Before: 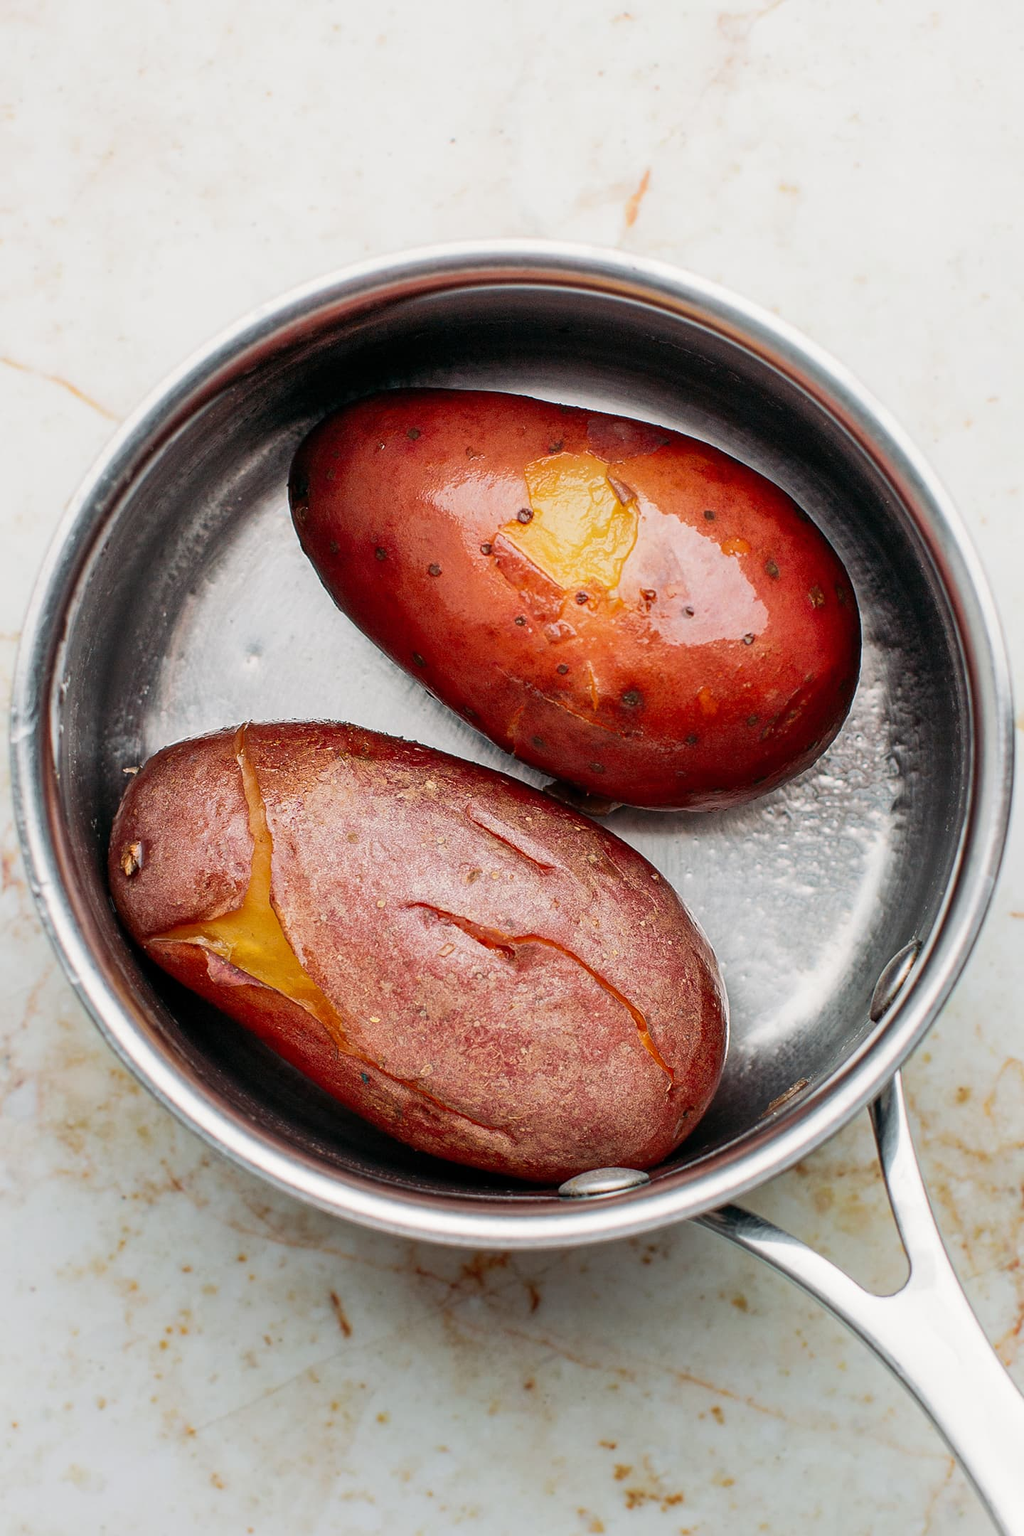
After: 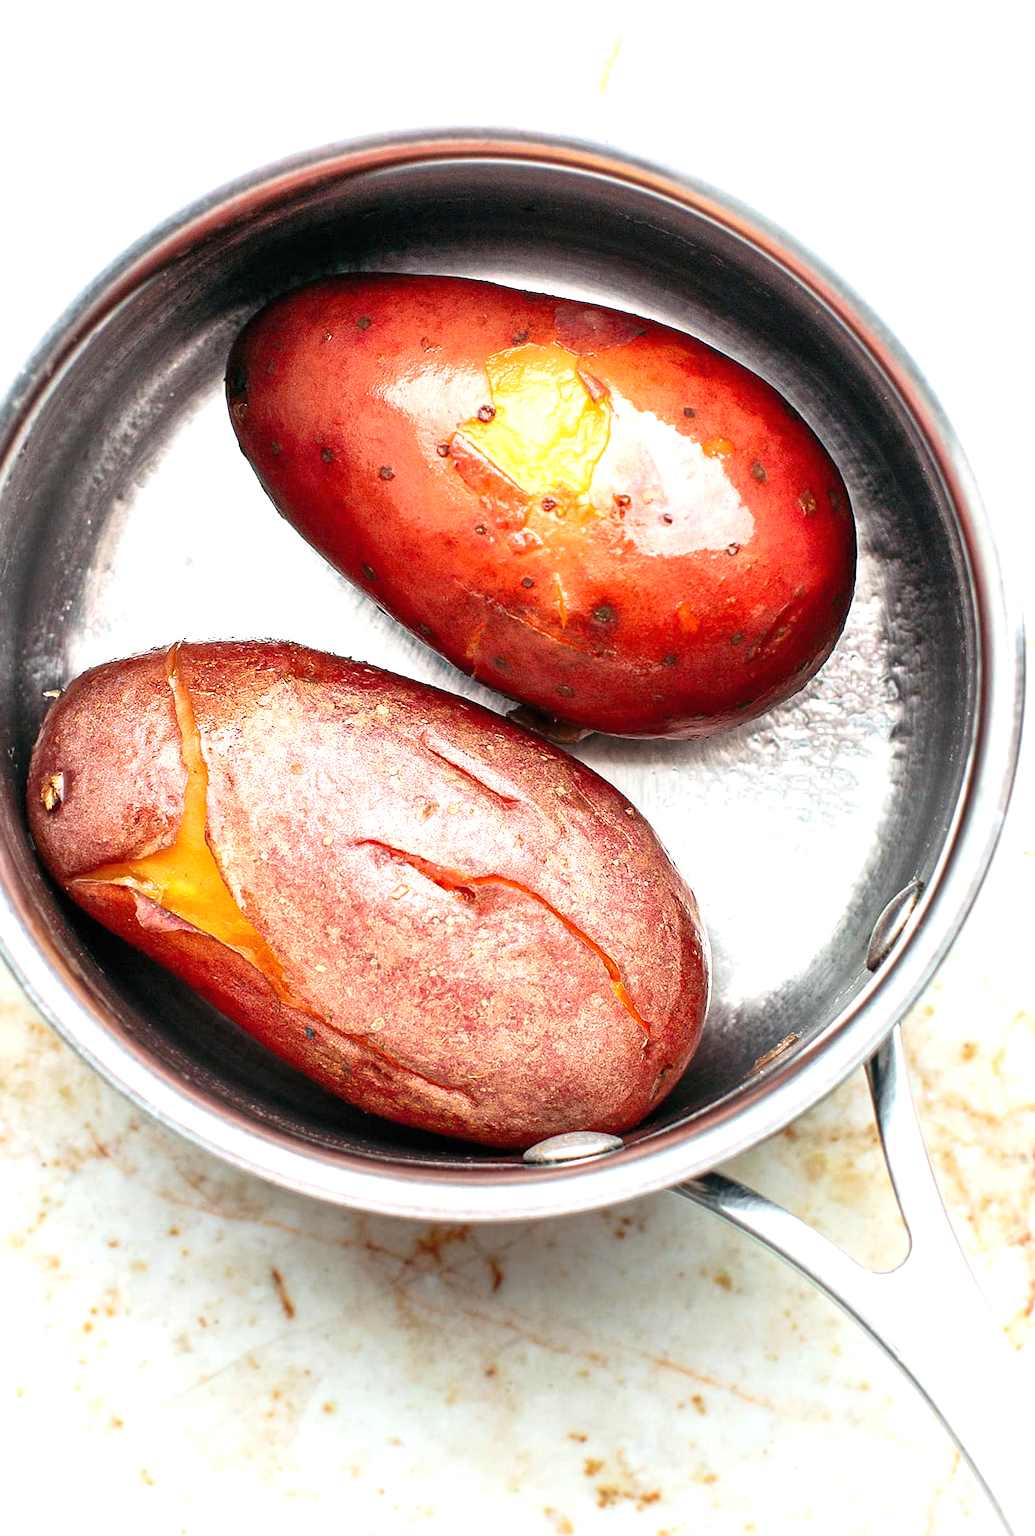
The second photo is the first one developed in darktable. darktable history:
exposure: black level correction 0, exposure 1.1 EV, compensate exposure bias true, compensate highlight preservation false
crop and rotate: left 8.262%, top 9.226%
